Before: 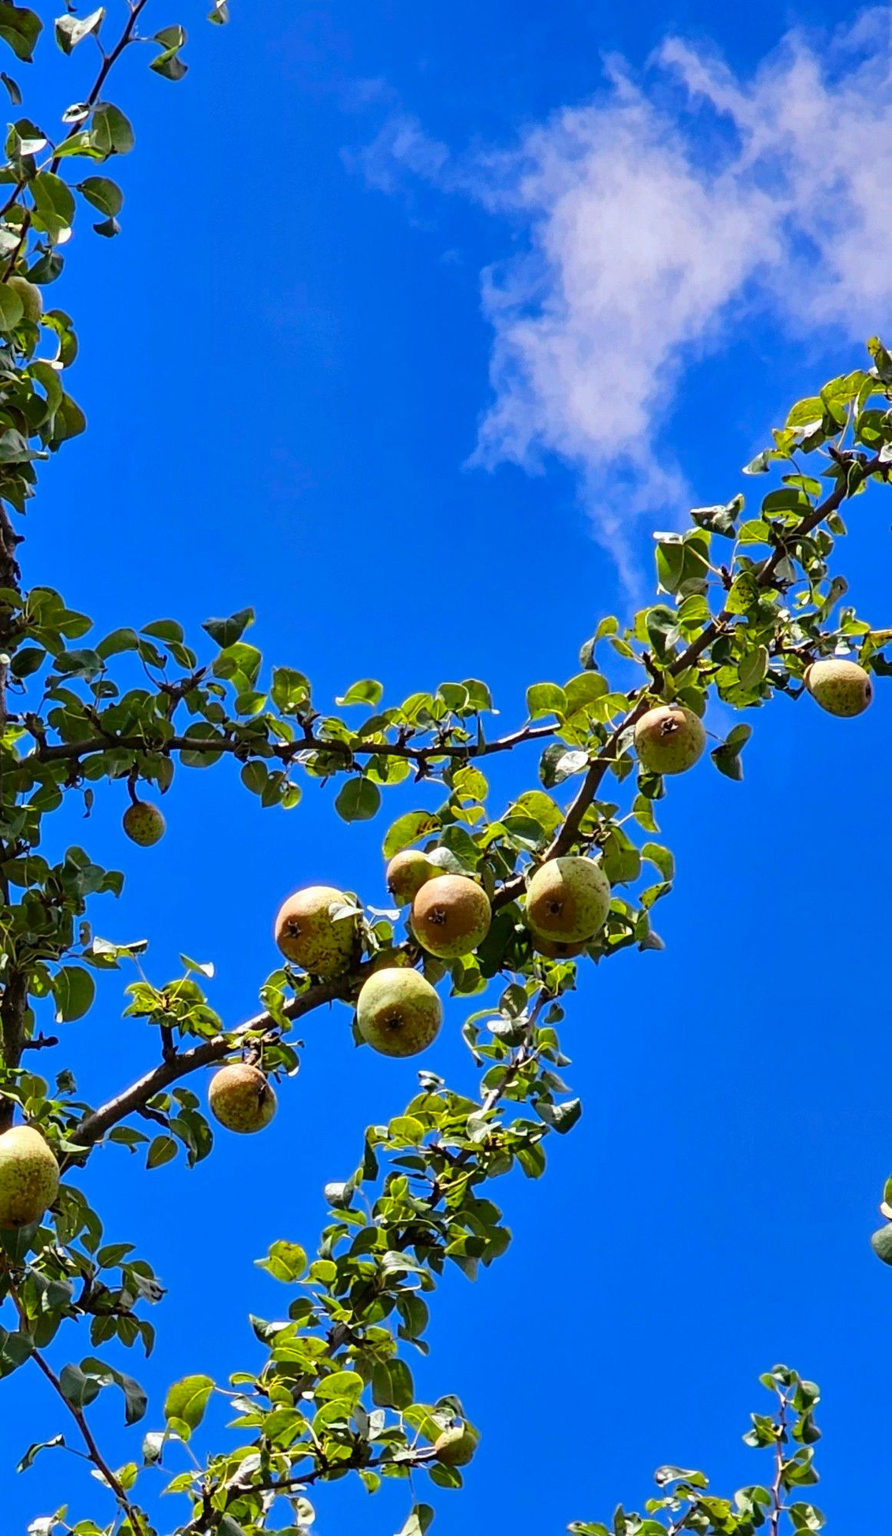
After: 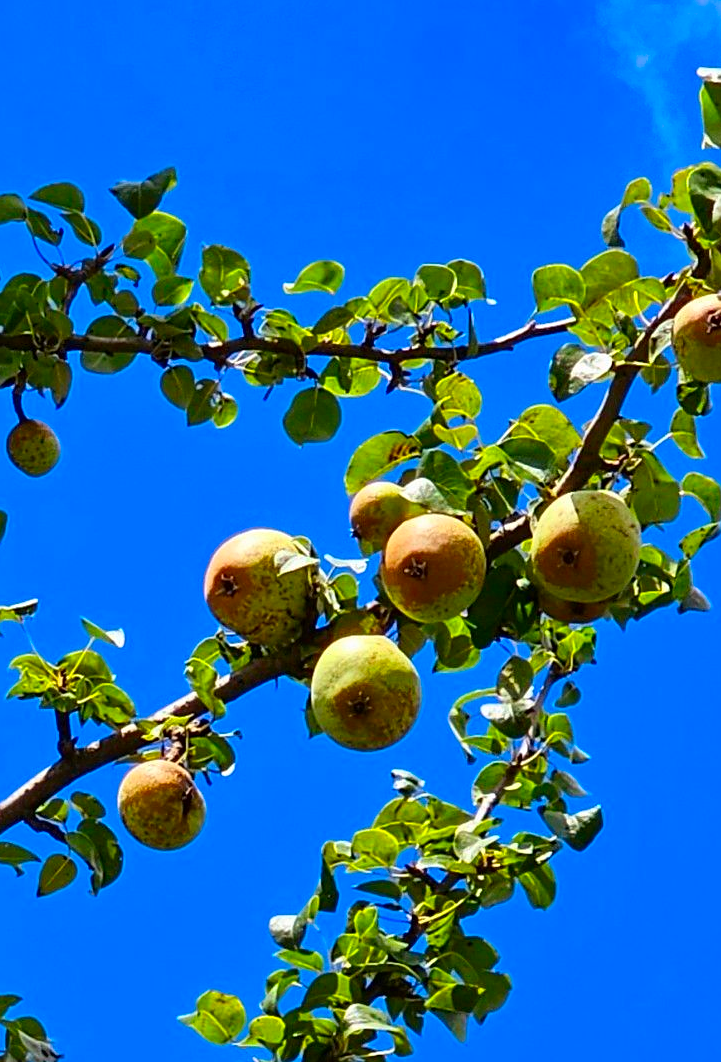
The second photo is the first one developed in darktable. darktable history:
contrast brightness saturation: saturation 0.5
white balance: emerald 1
crop: left 13.312%, top 31.28%, right 24.627%, bottom 15.582%
sharpen: radius 1.559, amount 0.373, threshold 1.271
